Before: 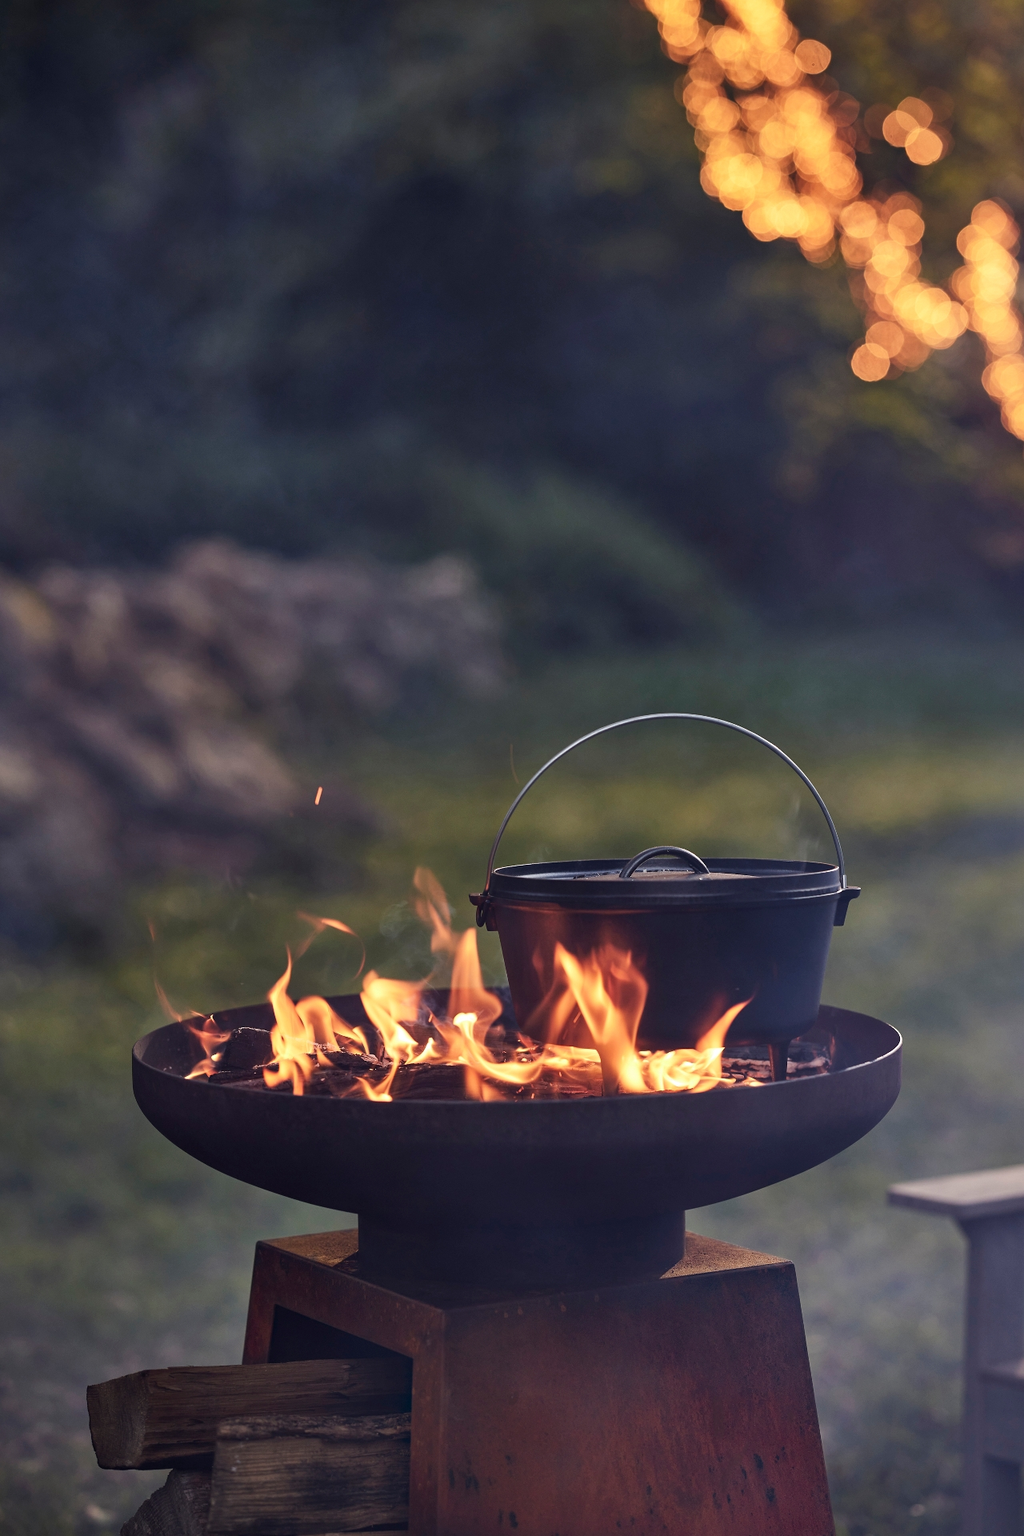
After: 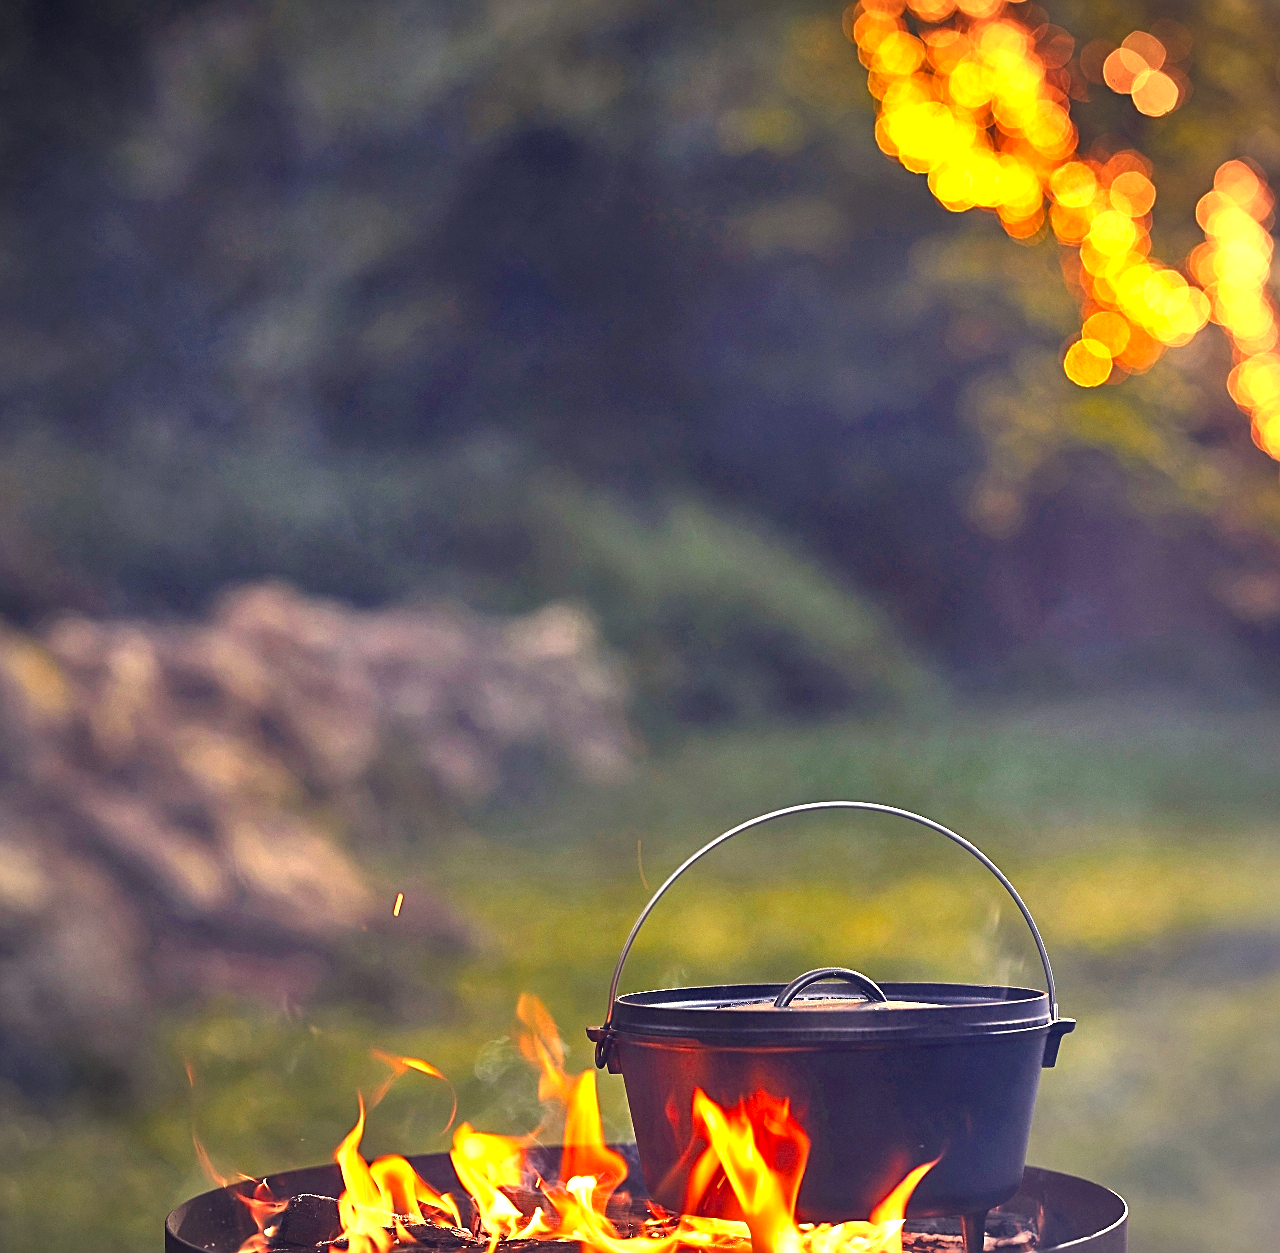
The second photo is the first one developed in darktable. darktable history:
exposure: black level correction 0, exposure 1.463 EV, compensate exposure bias true, compensate highlight preservation false
sharpen: on, module defaults
crop and rotate: top 4.733%, bottom 30%
color balance rgb: linear chroma grading › shadows -8.146%, linear chroma grading › global chroma 9.834%, perceptual saturation grading › global saturation 19.554%, perceptual brilliance grading › highlights 11.386%, saturation formula JzAzBz (2021)
vignetting: brightness -0.466, saturation -0.293
tone equalizer: edges refinement/feathering 500, mask exposure compensation -1.57 EV, preserve details no
color correction: highlights a* 2.39, highlights b* 22.59
